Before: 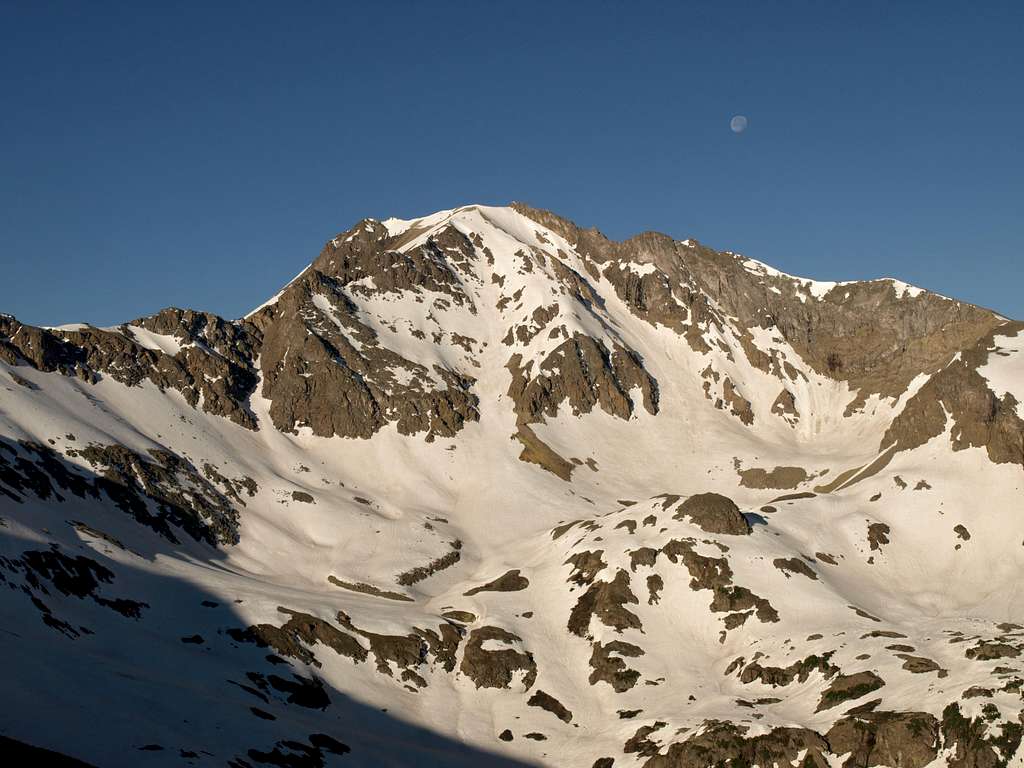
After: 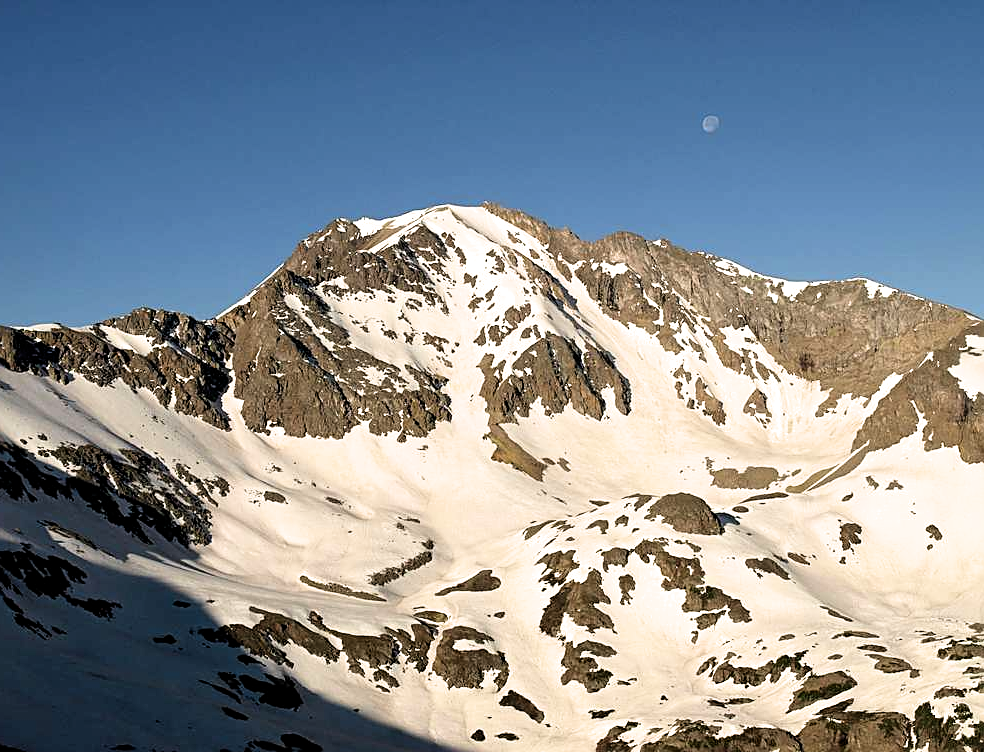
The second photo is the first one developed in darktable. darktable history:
exposure: black level correction 0, exposure 0.693 EV, compensate exposure bias true, compensate highlight preservation false
sharpen: on, module defaults
crop and rotate: left 2.755%, right 1.121%, bottom 1.975%
filmic rgb: black relative exposure -11.96 EV, white relative exposure 2.8 EV, target black luminance 0%, hardness 8, latitude 71.01%, contrast 1.137, highlights saturation mix 11.14%, shadows ↔ highlights balance -0.387%
